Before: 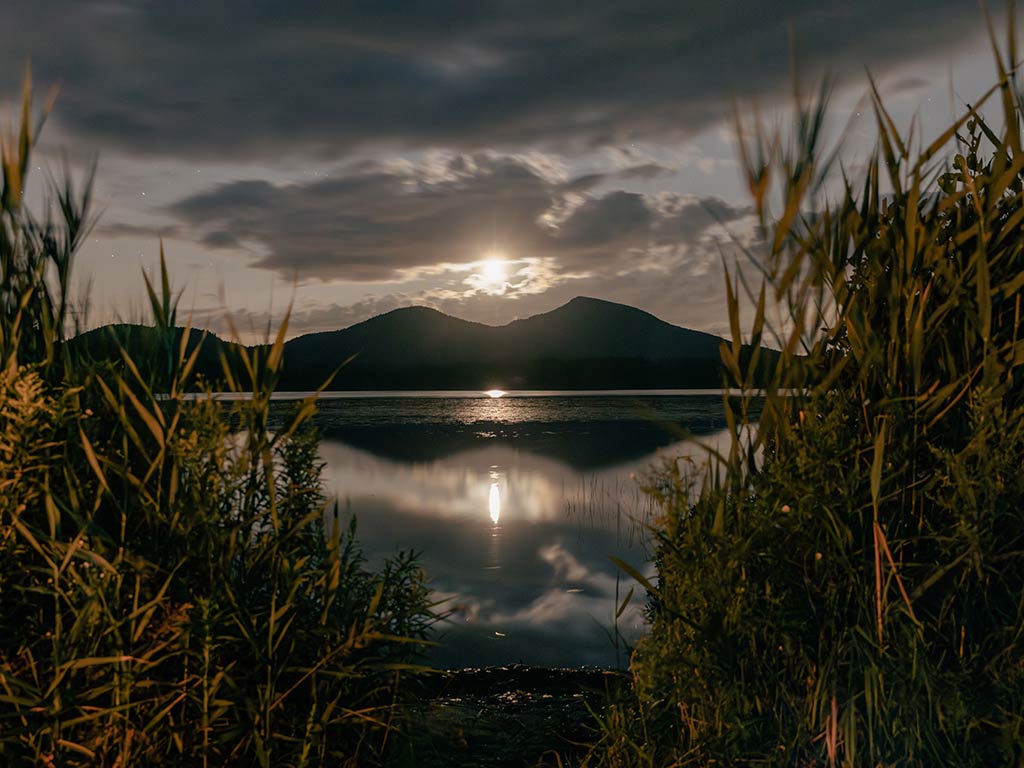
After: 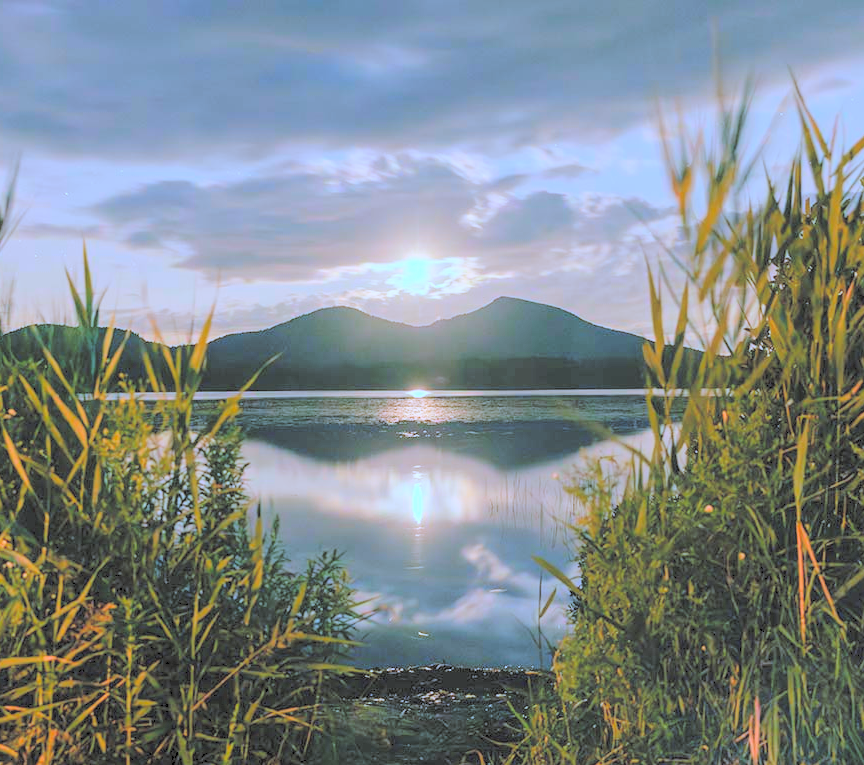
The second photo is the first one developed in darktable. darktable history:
crop: left 7.598%, right 7.873%
white balance: red 0.871, blue 1.249
color correction: saturation 1.8
contrast brightness saturation: brightness 1
